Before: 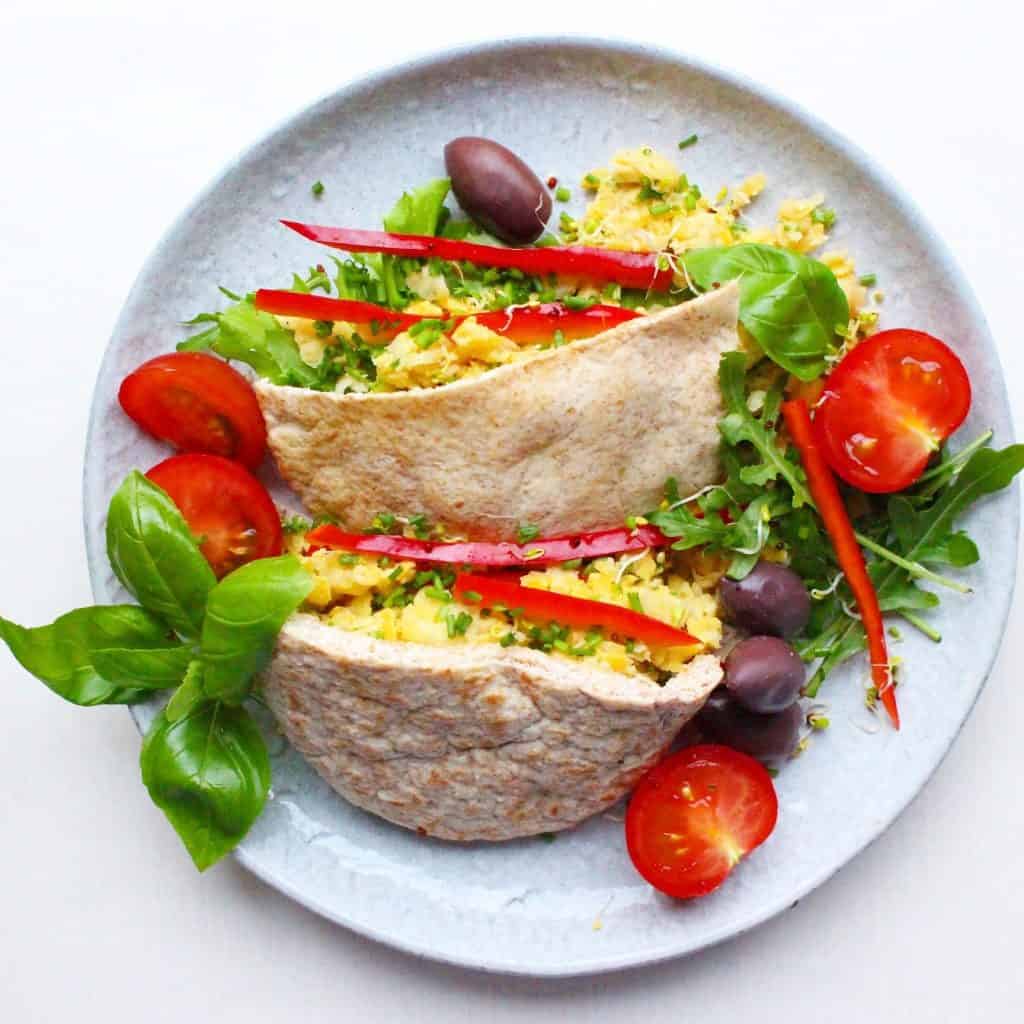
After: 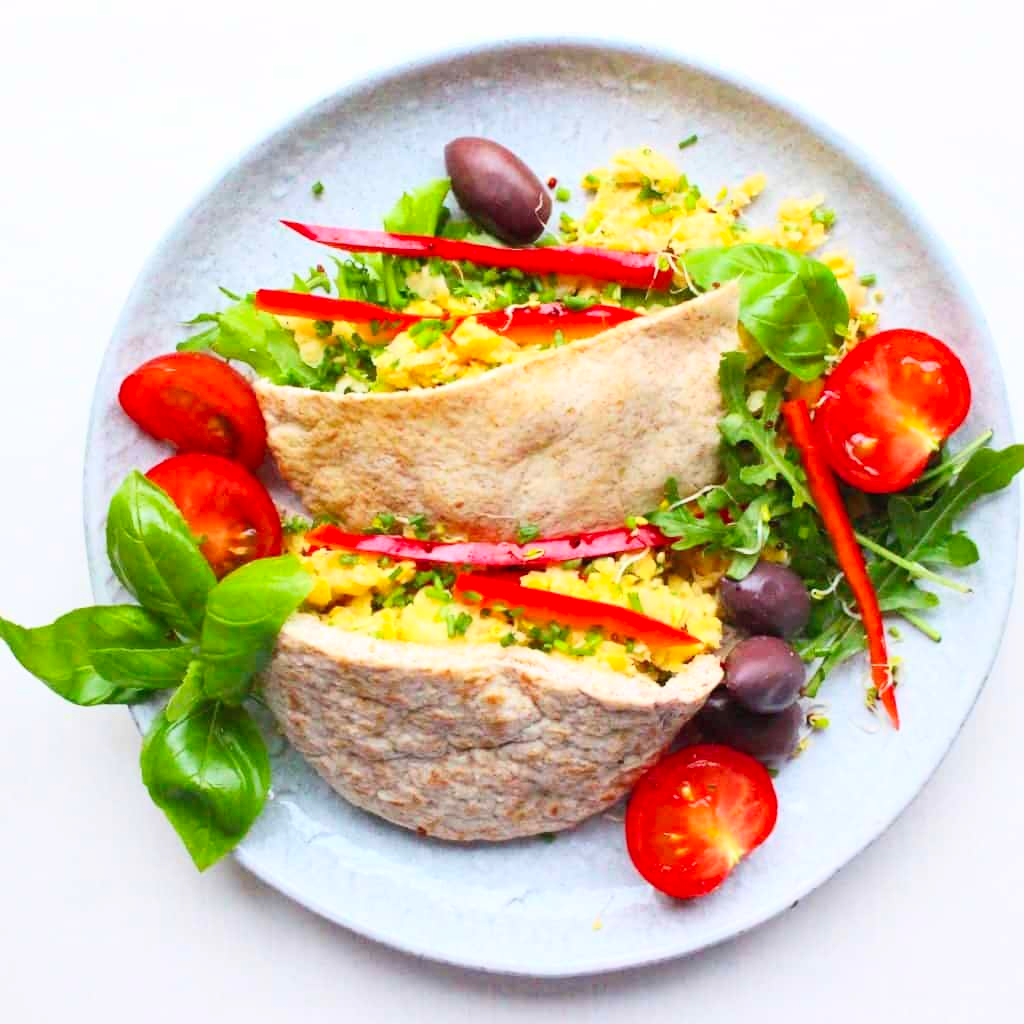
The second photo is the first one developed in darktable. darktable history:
contrast brightness saturation: contrast 0.196, brightness 0.163, saturation 0.223
